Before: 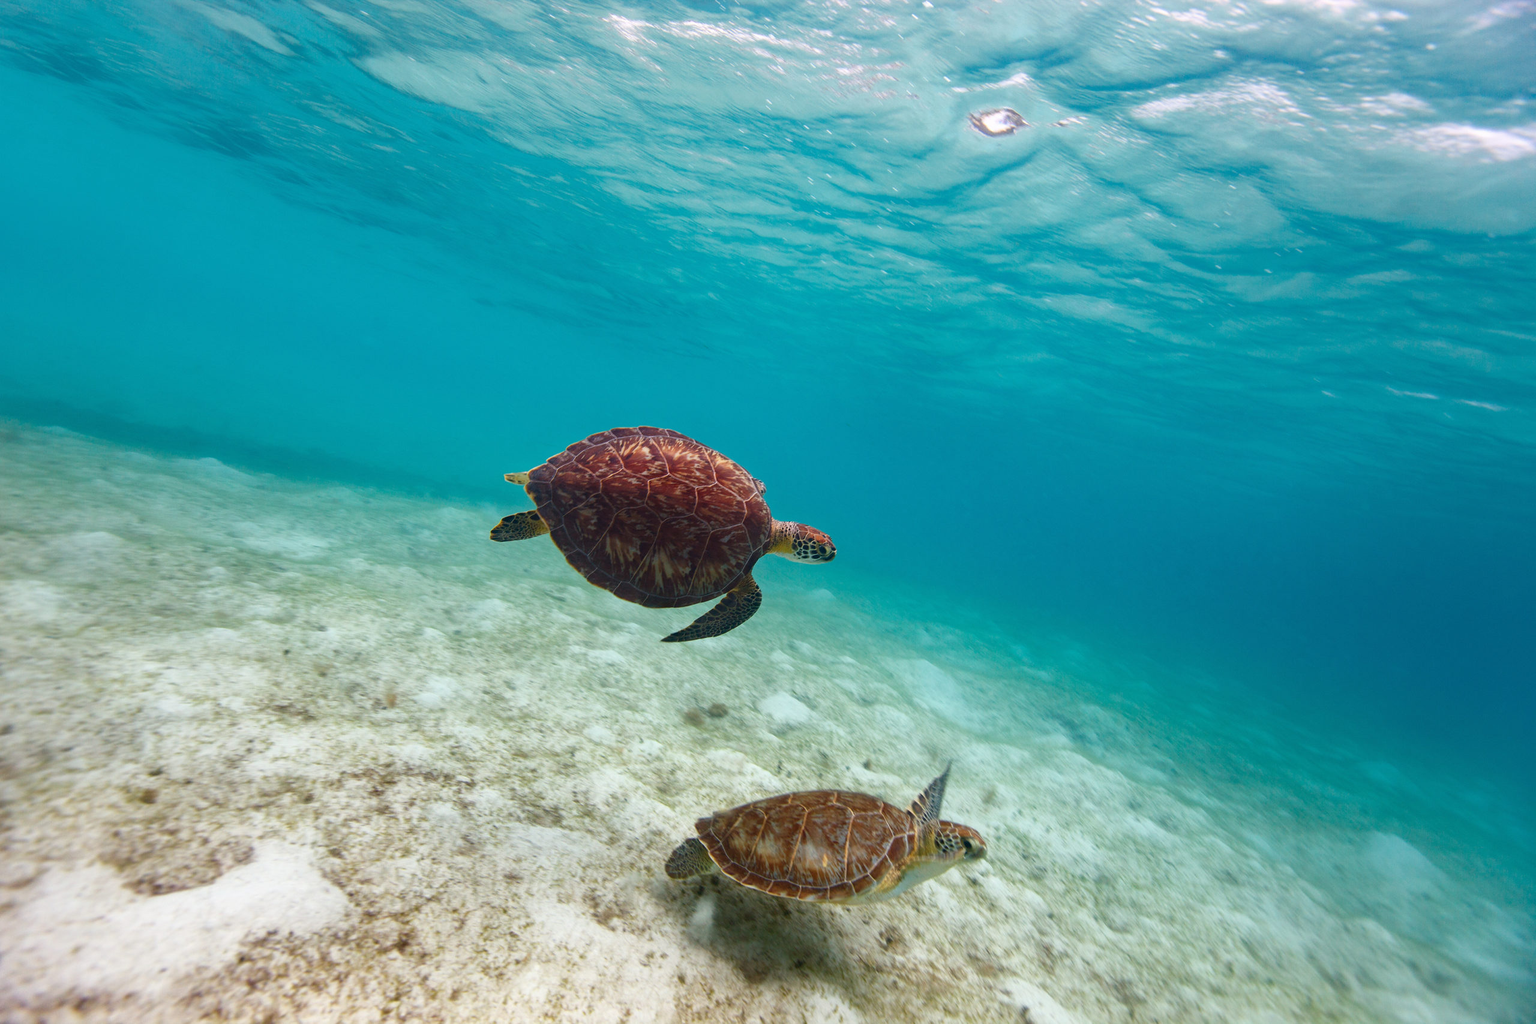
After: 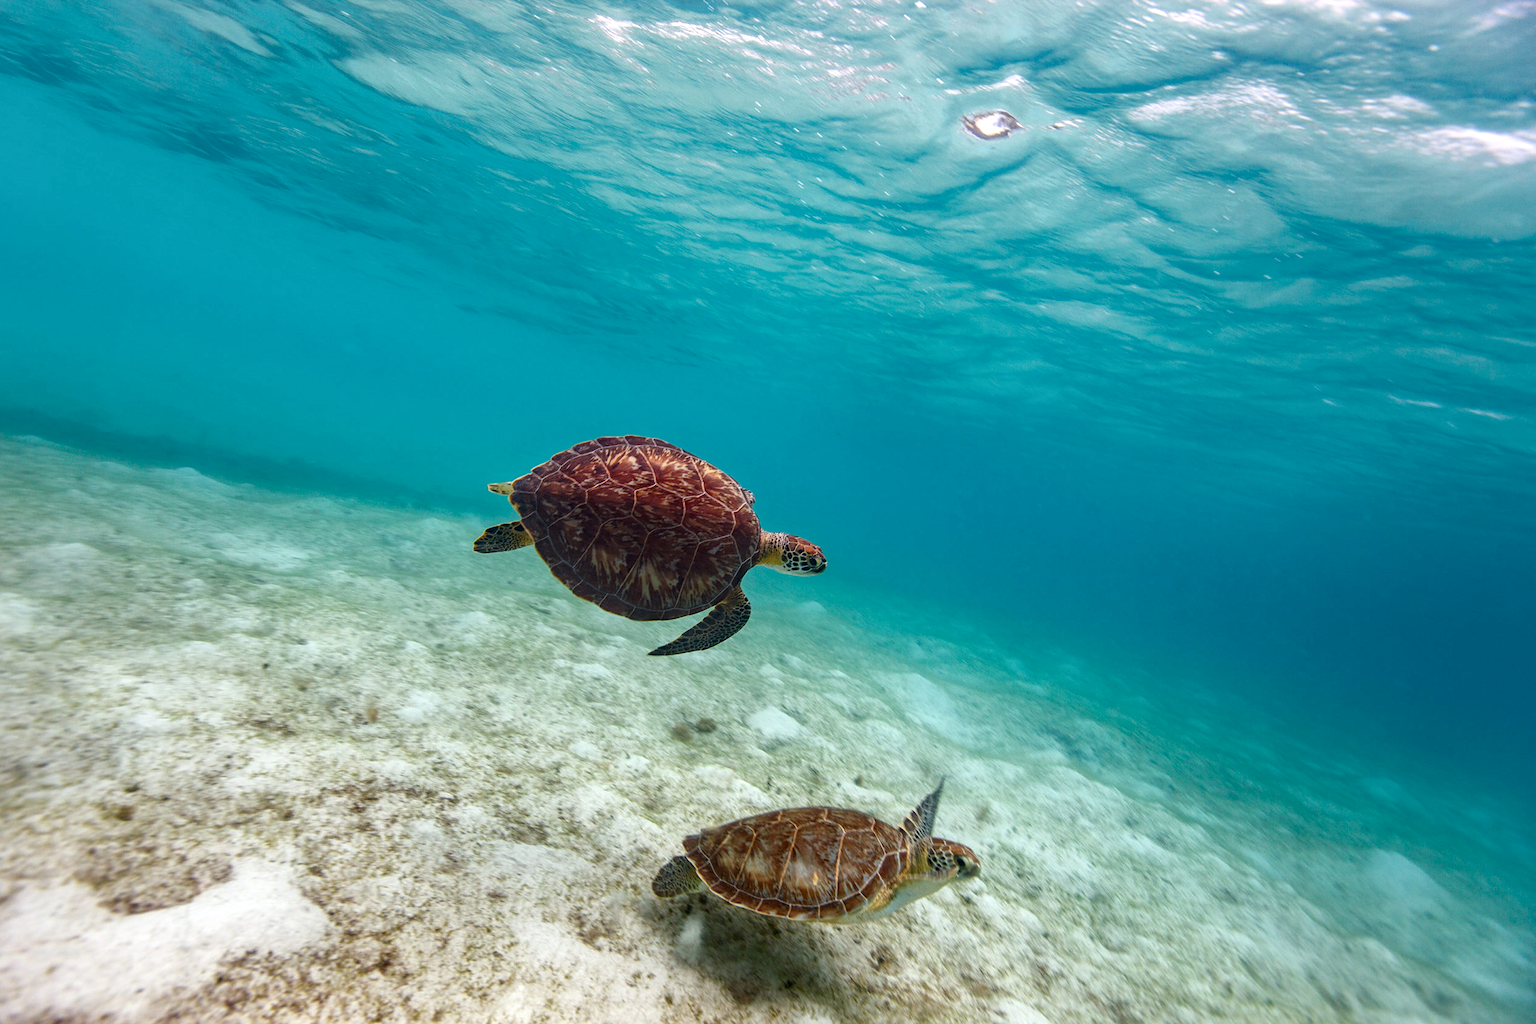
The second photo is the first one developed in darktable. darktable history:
local contrast: detail 130%
crop: left 1.743%, right 0.268%, bottom 2.011%
sharpen: amount 0.2
